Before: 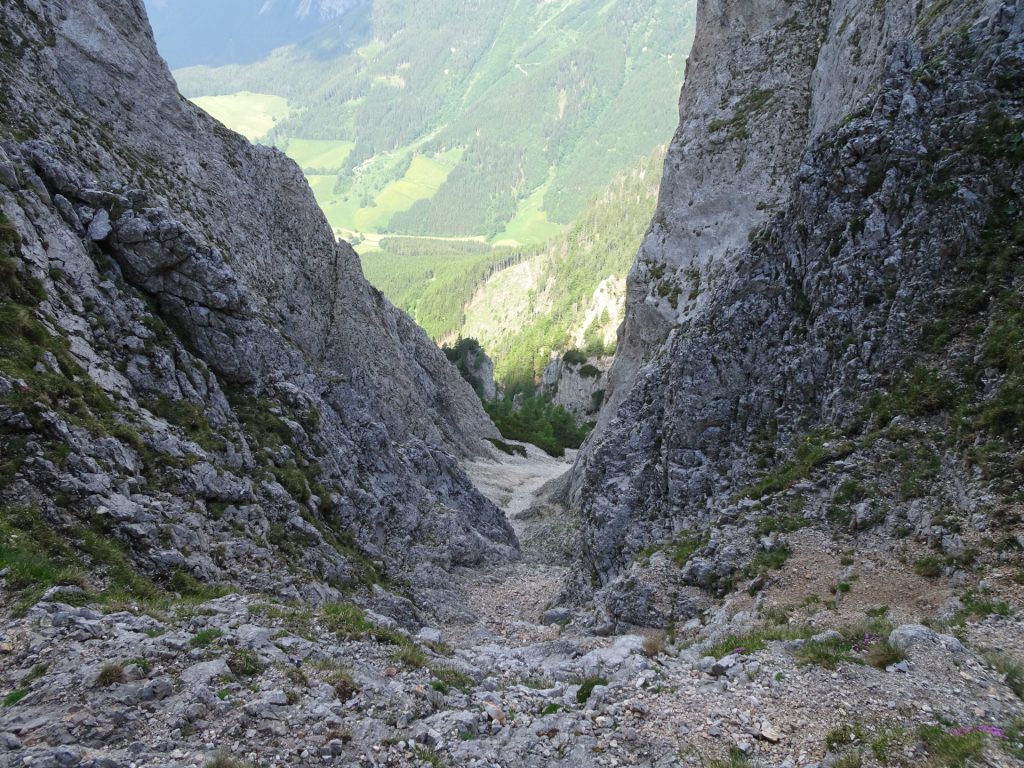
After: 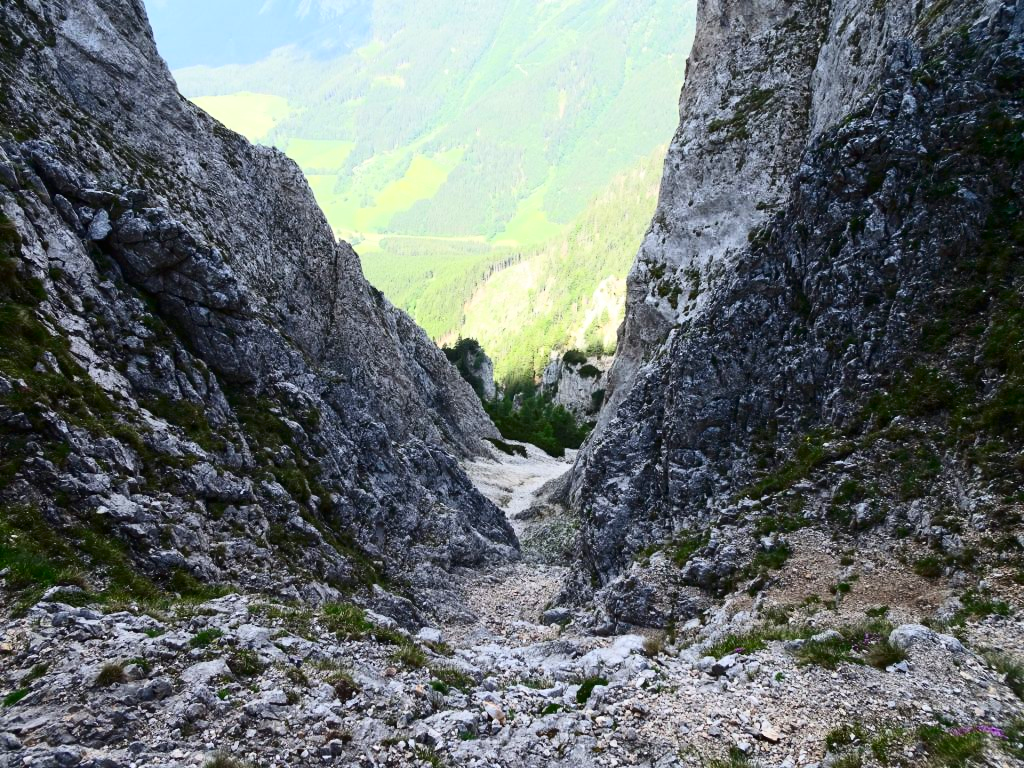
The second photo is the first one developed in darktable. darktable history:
contrast brightness saturation: contrast 0.396, brightness 0.044, saturation 0.249
